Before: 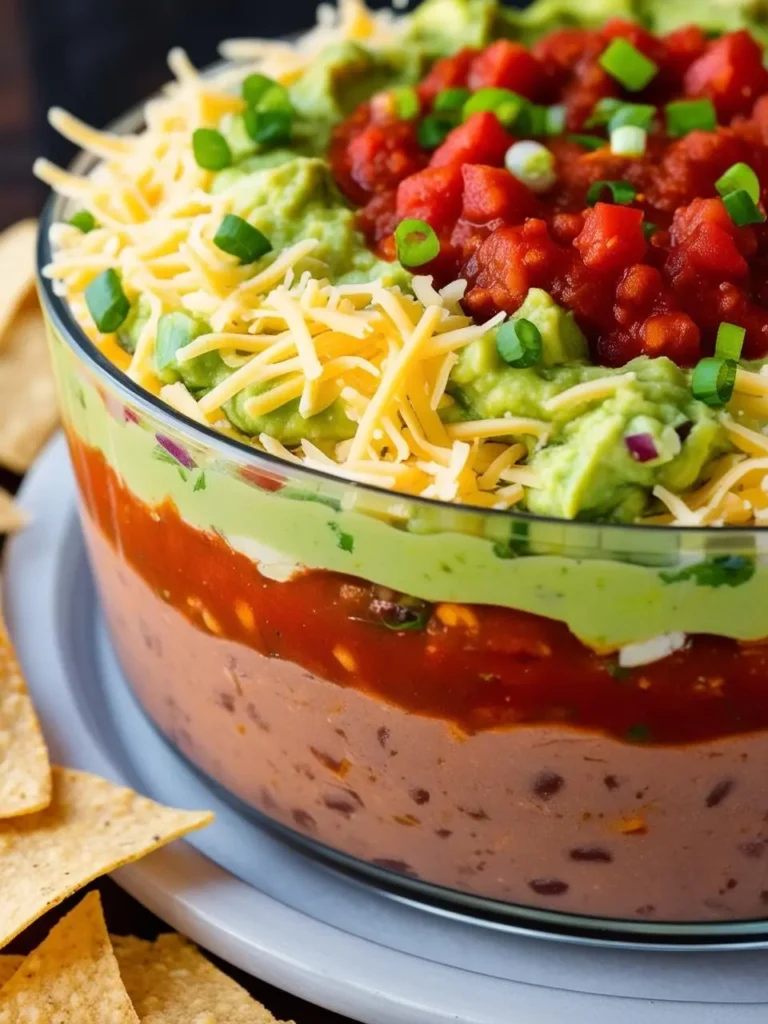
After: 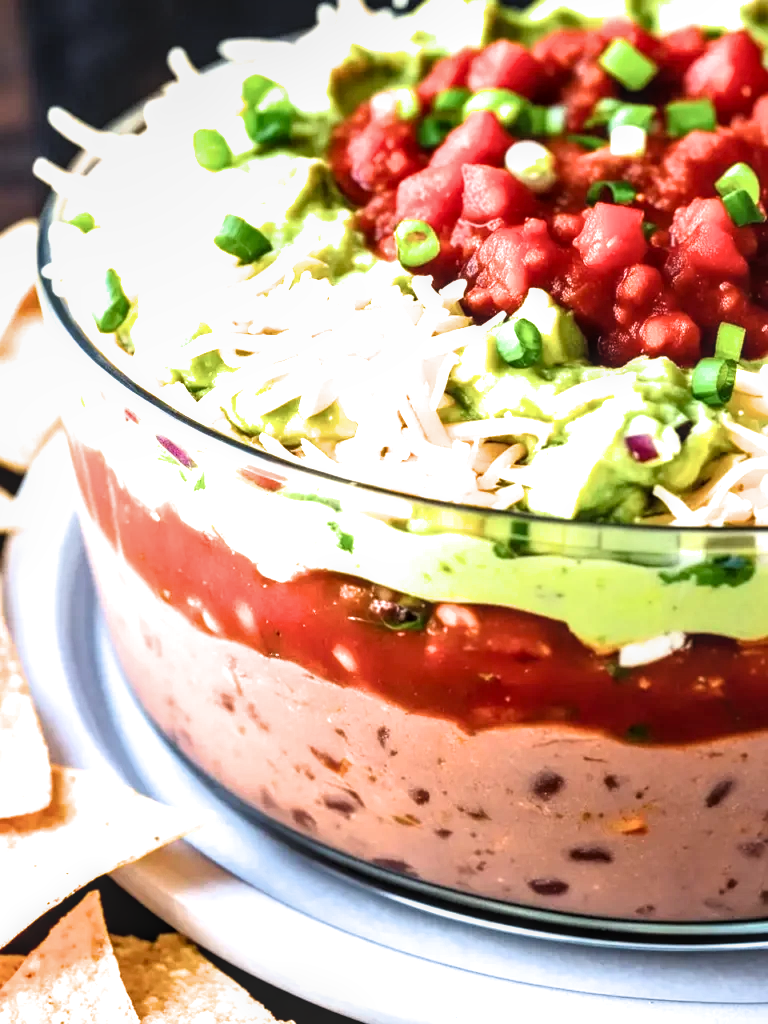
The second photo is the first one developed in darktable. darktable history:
filmic rgb: black relative exposure -7.96 EV, white relative exposure 2.18 EV, hardness 6.9
exposure: black level correction 0, exposure 1.001 EV, compensate exposure bias true, compensate highlight preservation false
local contrast: on, module defaults
